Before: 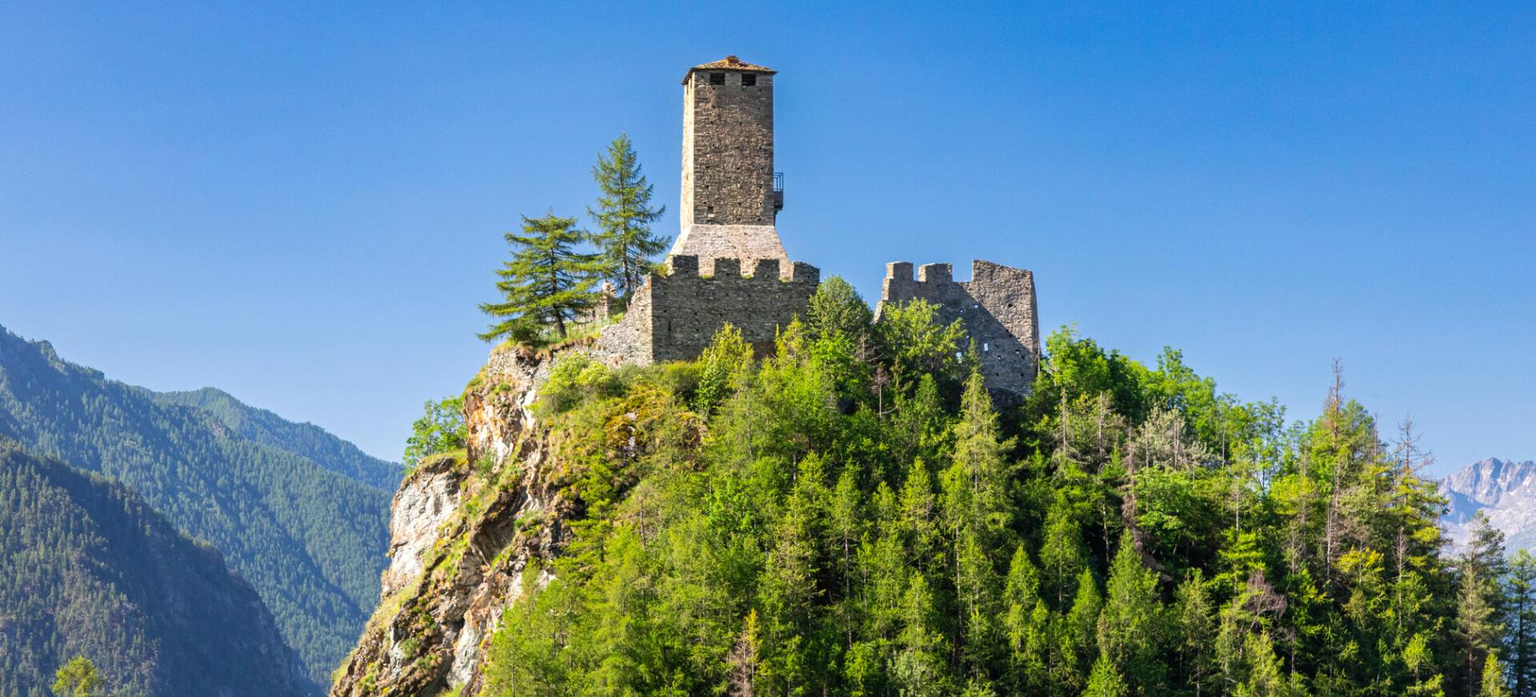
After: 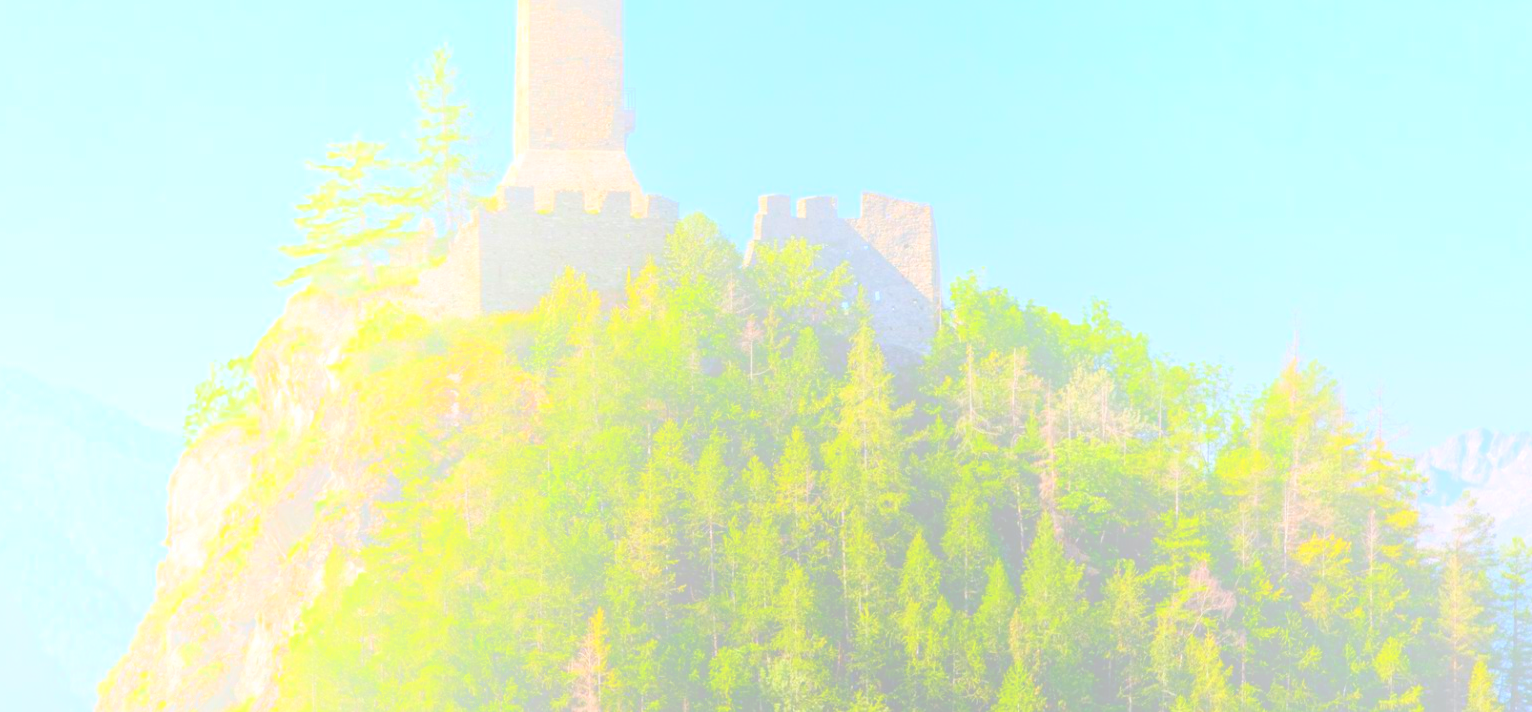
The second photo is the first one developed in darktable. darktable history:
bloom: size 70%, threshold 25%, strength 70%
crop: left 16.315%, top 14.246%
